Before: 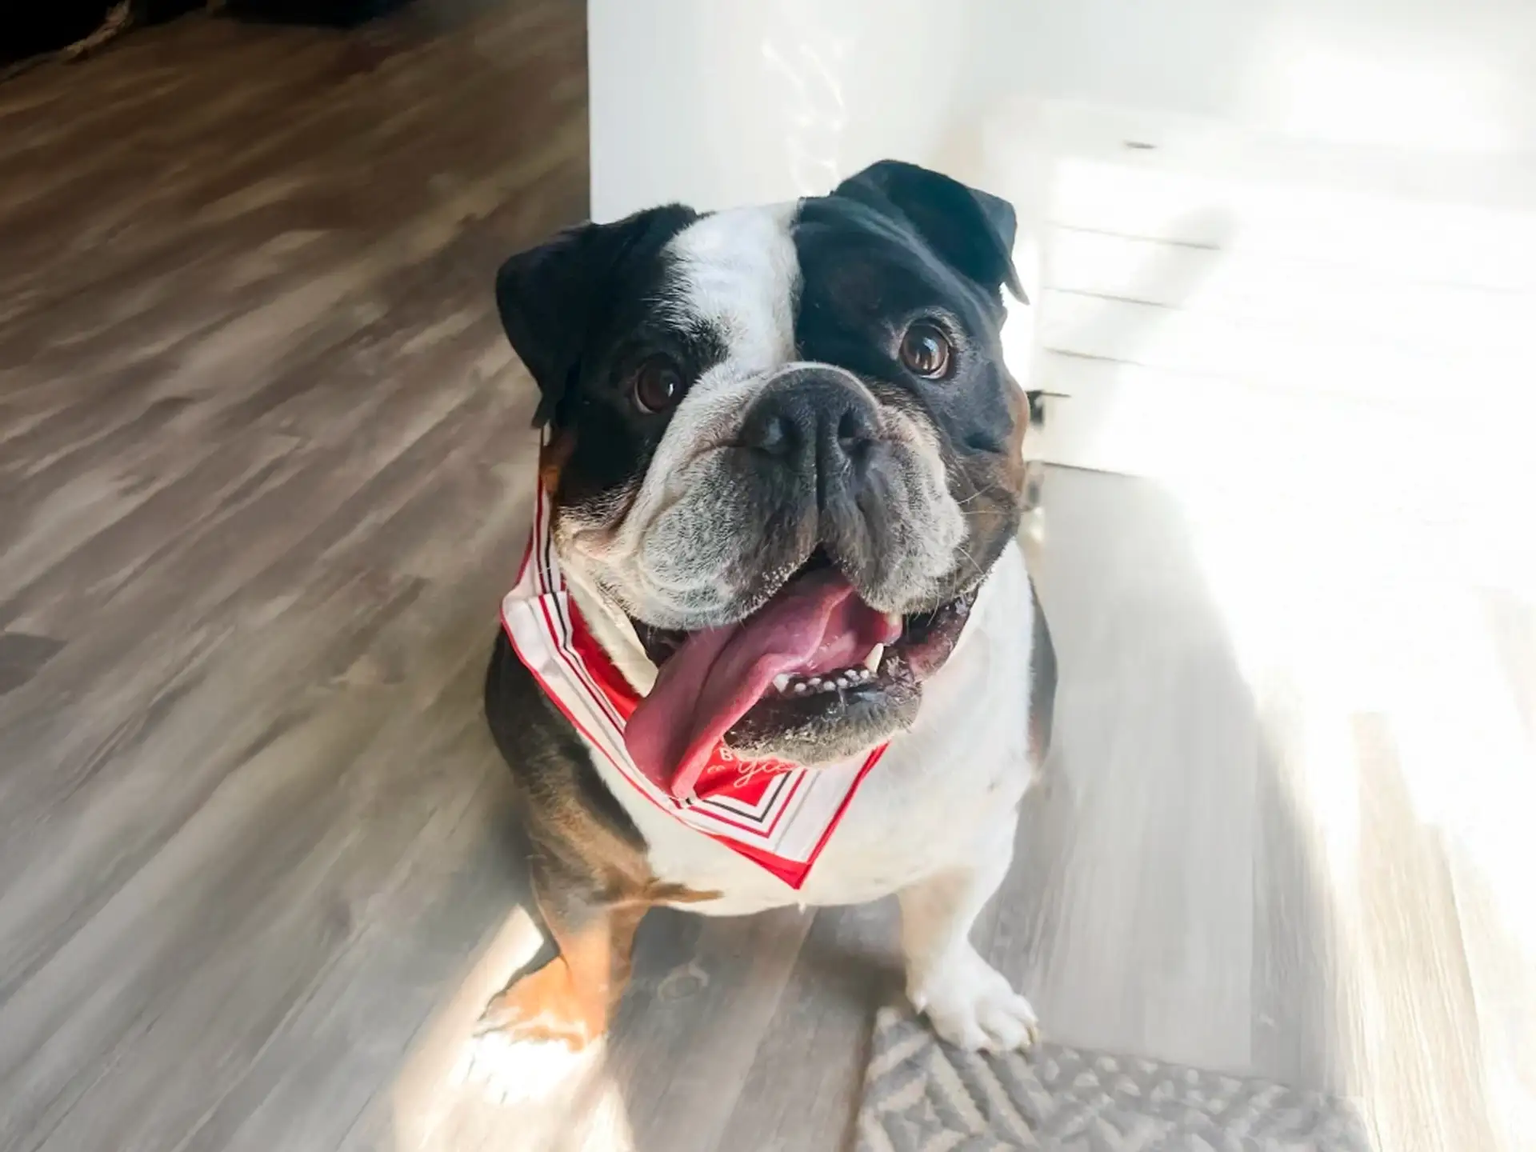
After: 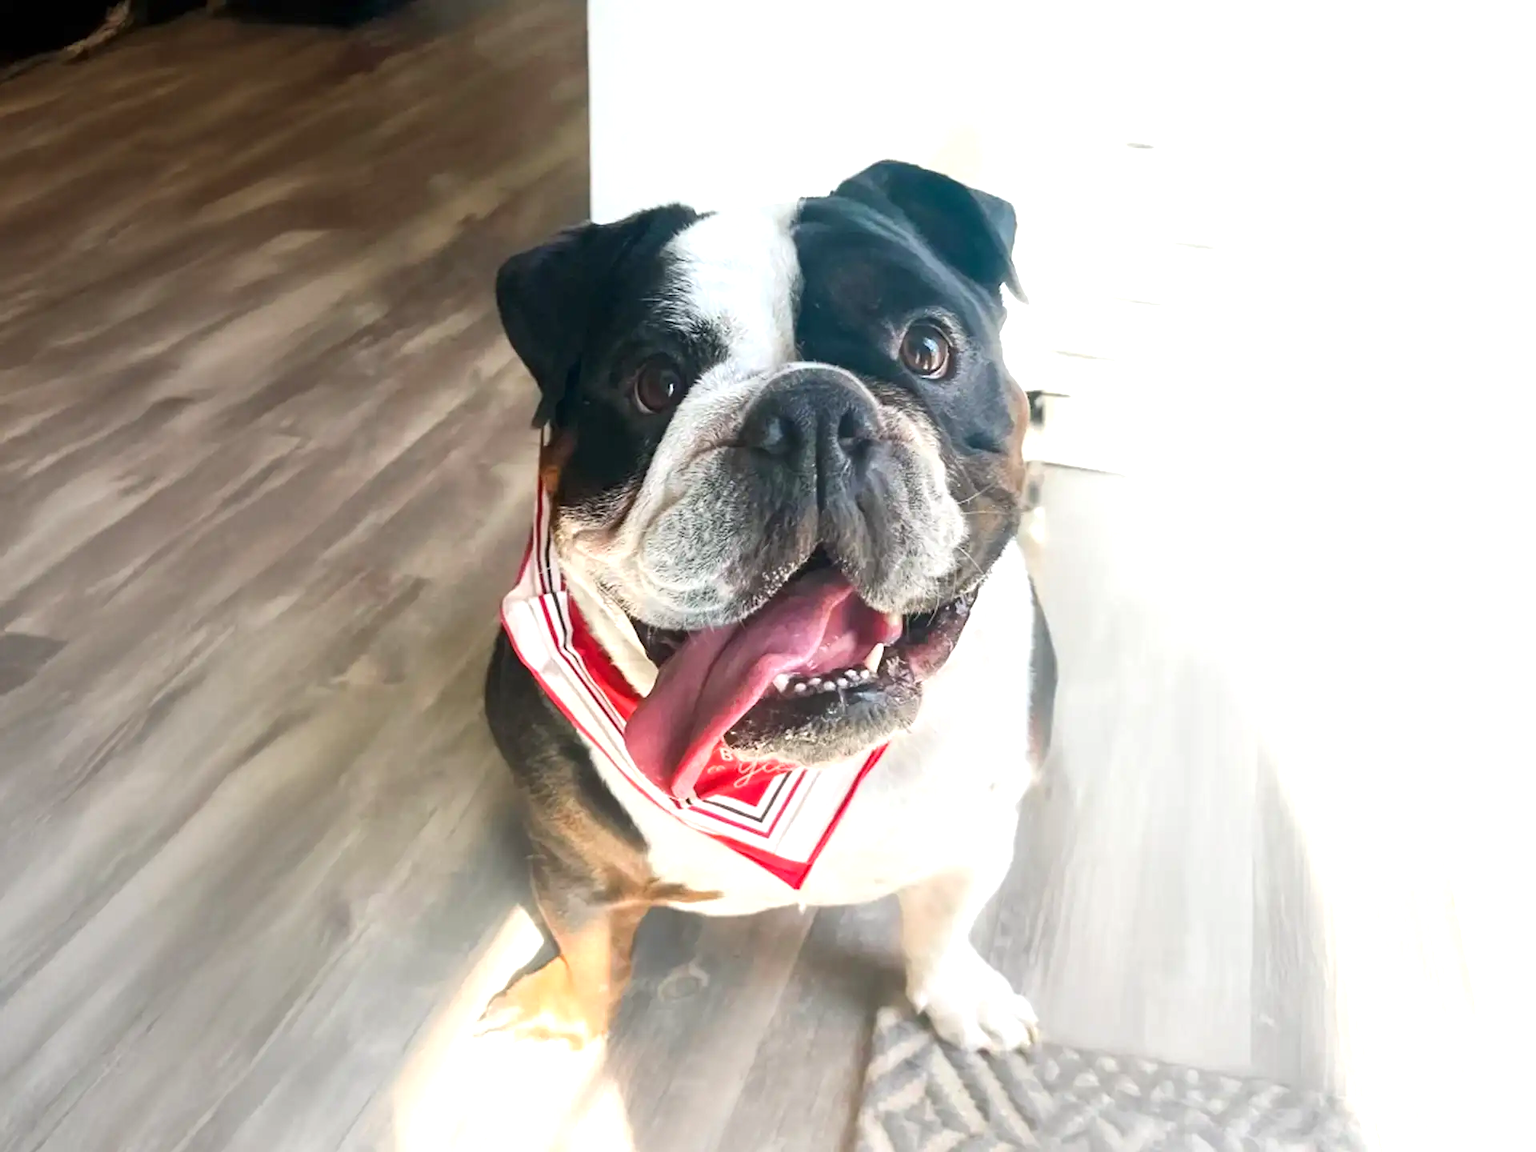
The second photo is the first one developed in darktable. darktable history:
exposure: black level correction 0, exposure 0.597 EV, compensate exposure bias true, compensate highlight preservation false
